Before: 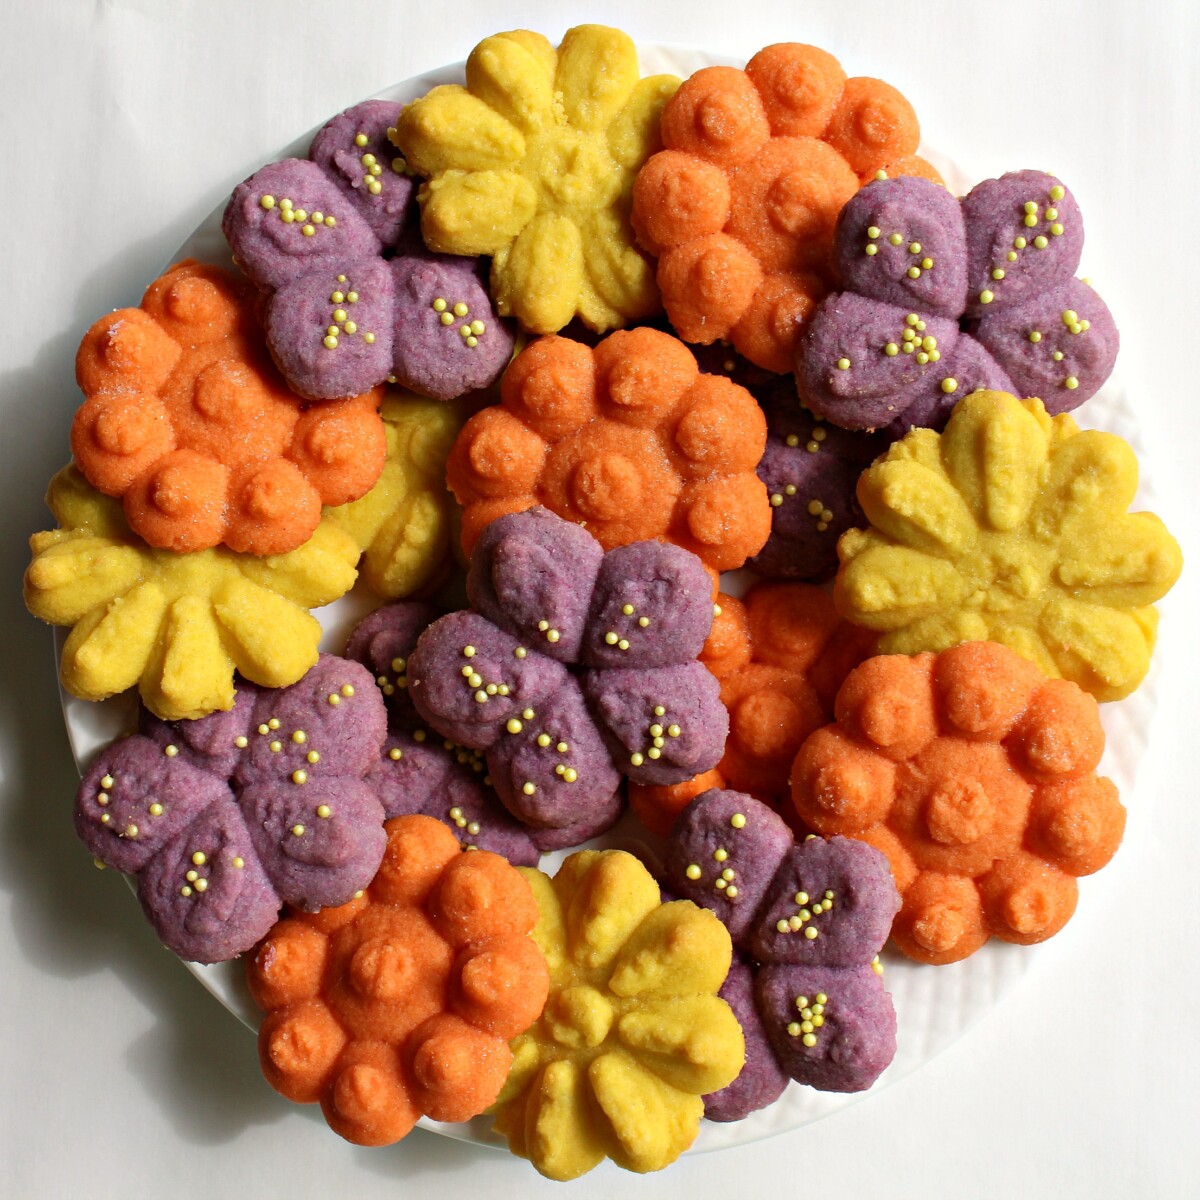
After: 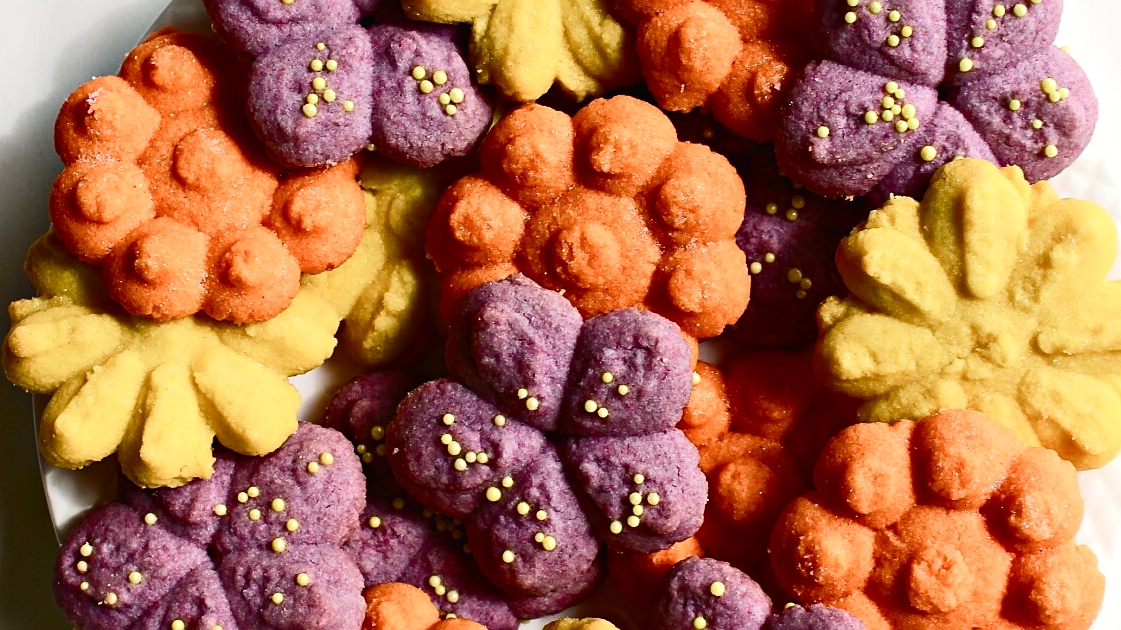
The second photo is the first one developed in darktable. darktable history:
tone equalizer: edges refinement/feathering 500, mask exposure compensation -1.57 EV, preserve details no
crop: left 1.821%, top 19.365%, right 4.758%, bottom 28.089%
color balance rgb: global offset › luminance 0.25%, global offset › hue 172.14°, perceptual saturation grading › global saturation 25.726%, perceptual saturation grading › highlights -50.091%, perceptual saturation grading › shadows 30.558%, global vibrance 15.073%
tone curve: curves: ch0 [(0, 0) (0.288, 0.201) (0.683, 0.793) (1, 1)], color space Lab, independent channels, preserve colors none
sharpen: on, module defaults
